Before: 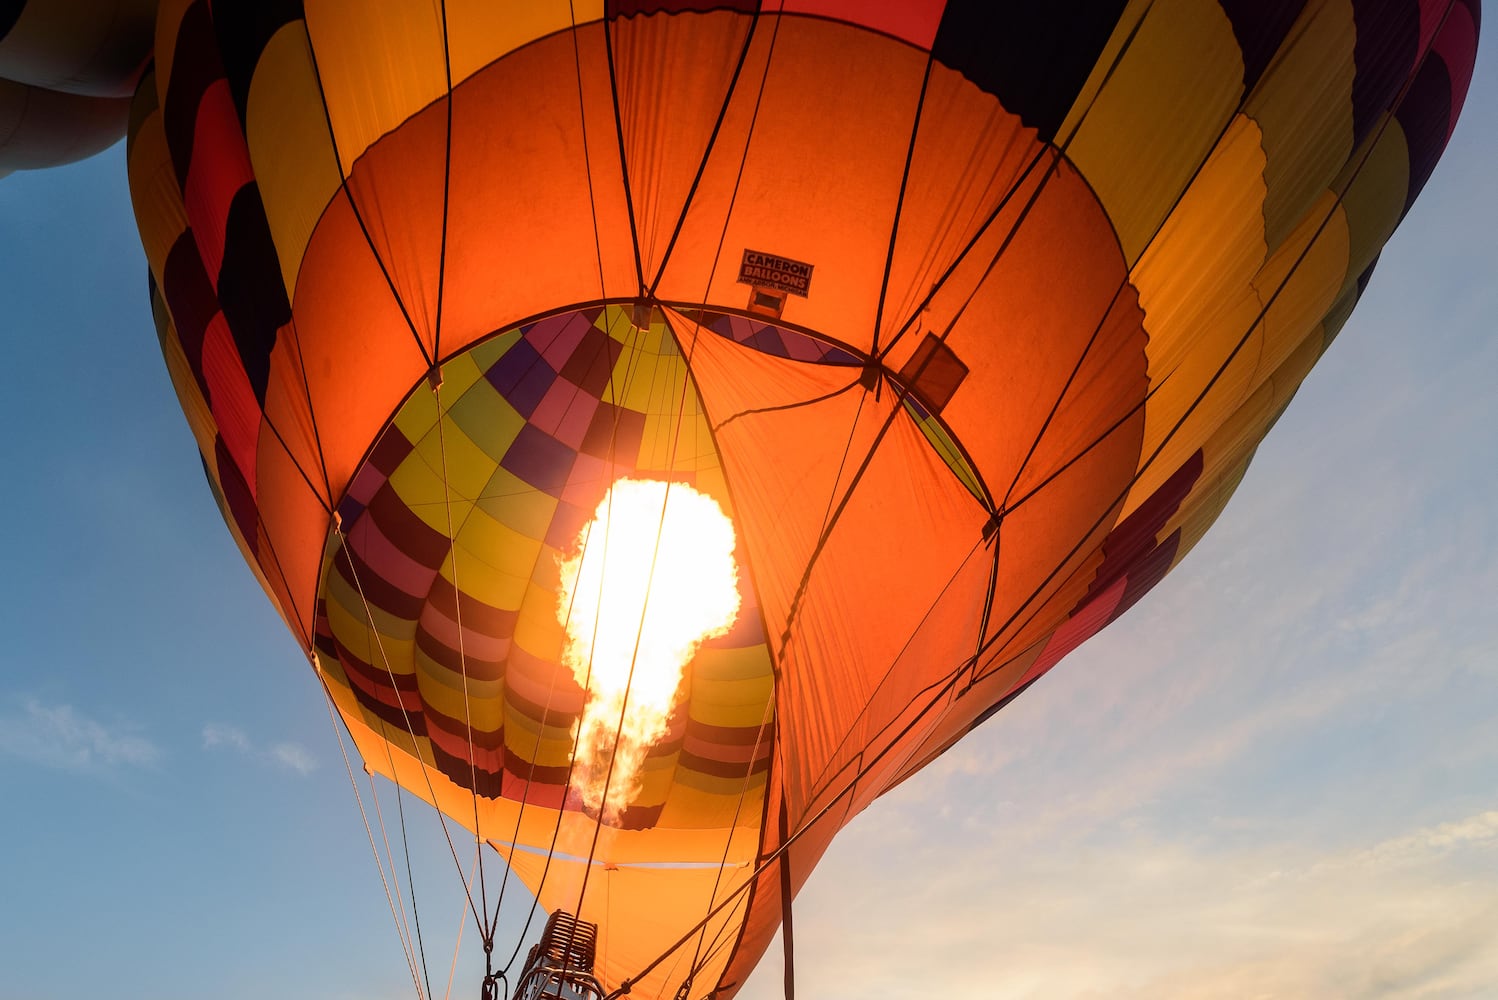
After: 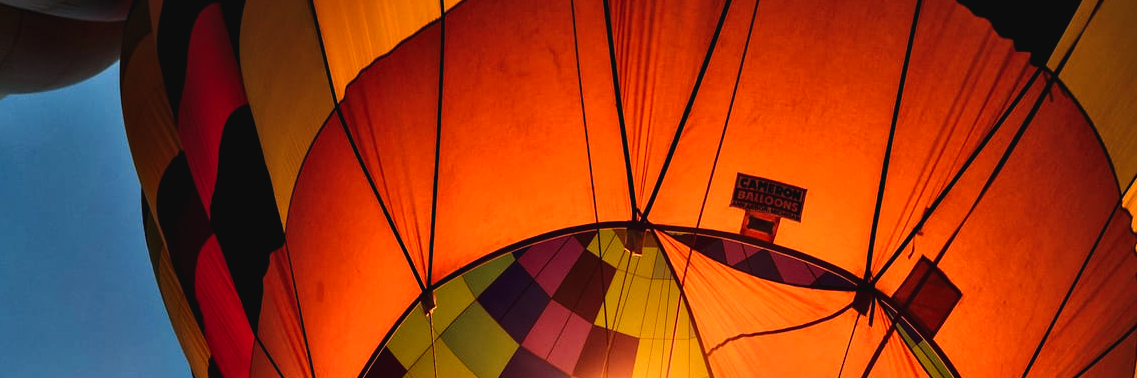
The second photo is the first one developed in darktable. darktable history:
tone curve: curves: ch0 [(0, 0.032) (0.181, 0.152) (0.751, 0.762) (1, 1)], preserve colors none
contrast equalizer: octaves 7, y [[0.6 ×6], [0.55 ×6], [0 ×6], [0 ×6], [0 ×6]]
crop: left 0.52%, top 7.638%, right 23.517%, bottom 54.502%
